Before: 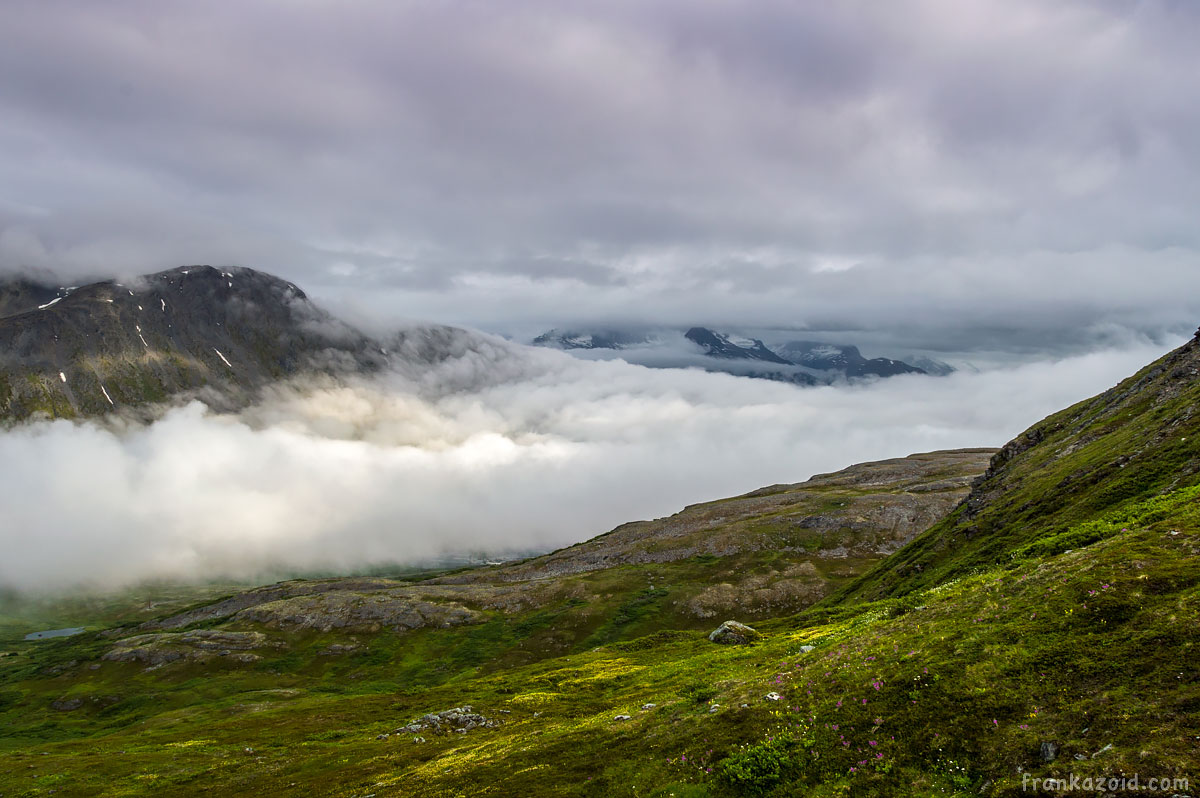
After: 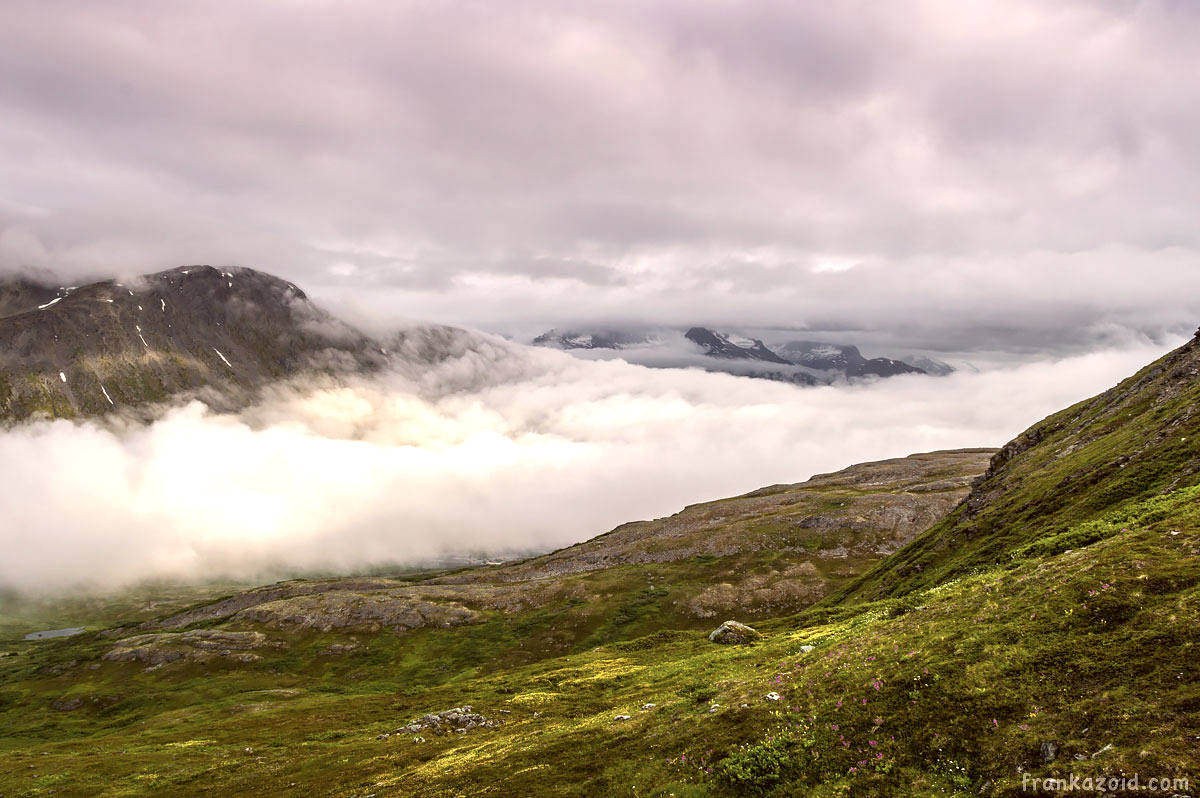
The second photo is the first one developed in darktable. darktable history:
exposure: black level correction 0, exposure 0.6 EV, compensate exposure bias true, compensate highlight preservation false
color correction: highlights a* 6.27, highlights b* 8.19, shadows a* 5.94, shadows b* 7.23, saturation 0.9
contrast brightness saturation: saturation -0.17
